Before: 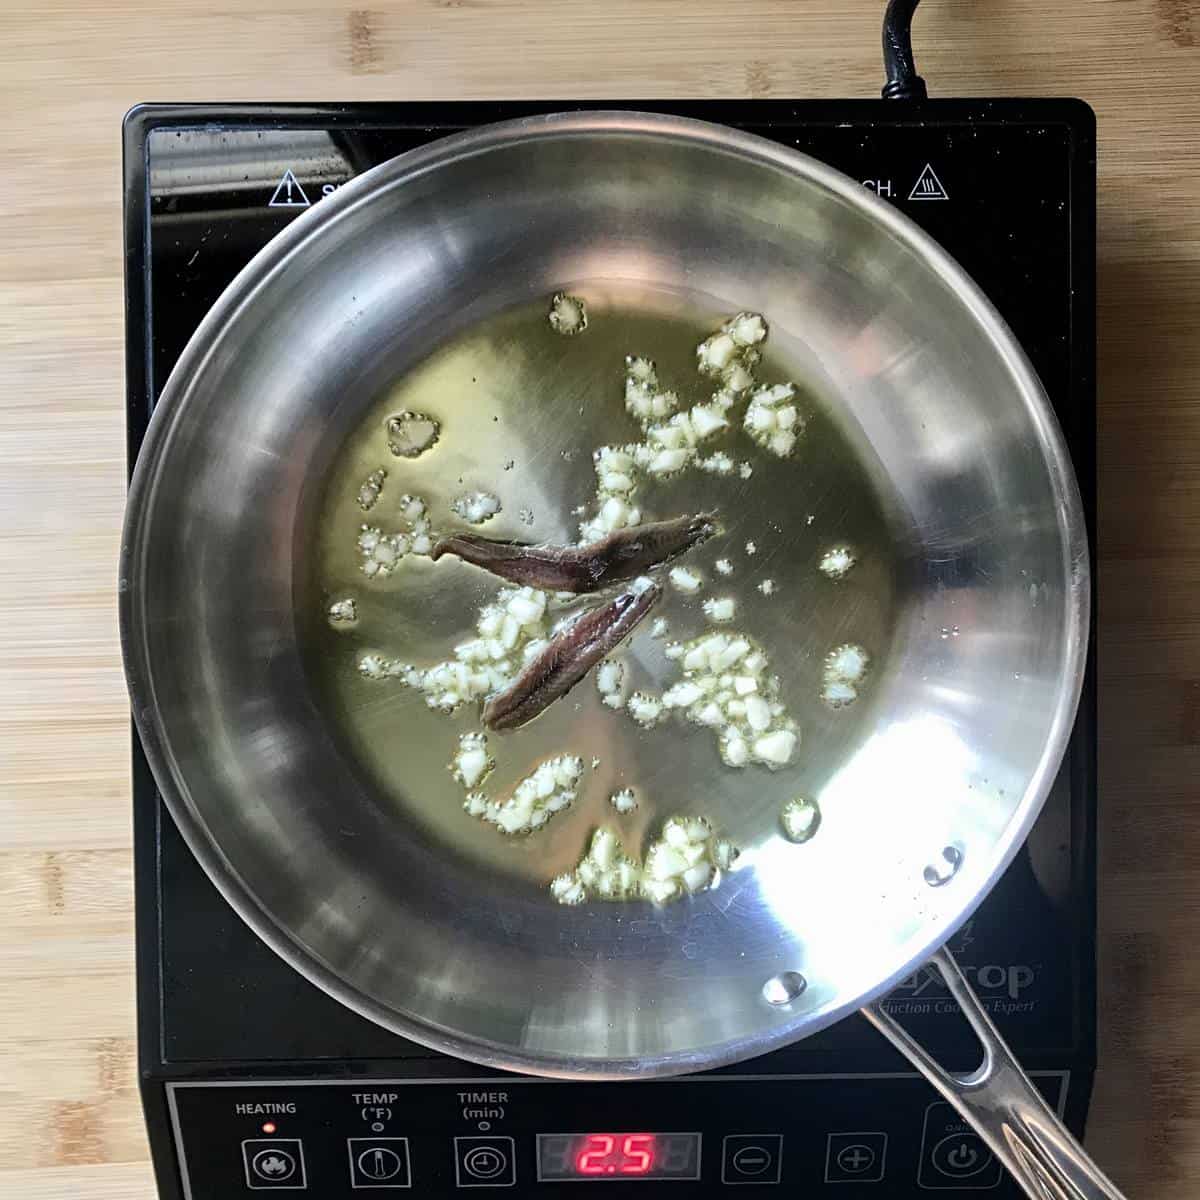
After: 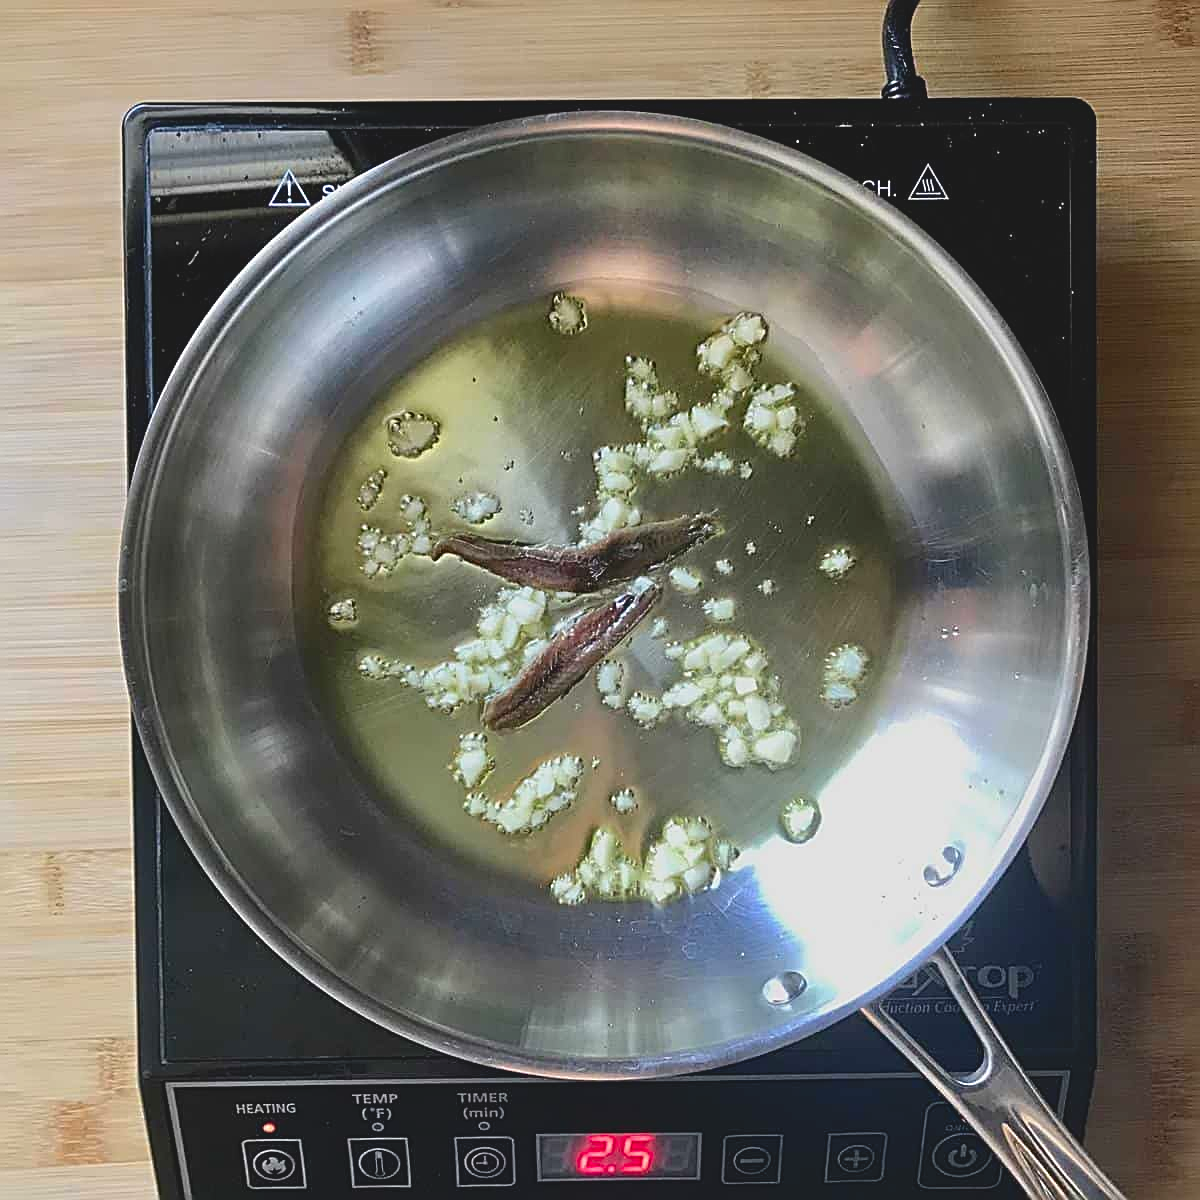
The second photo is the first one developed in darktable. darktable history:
sharpen: amount 0.911
contrast brightness saturation: contrast -0.194, saturation 0.185
